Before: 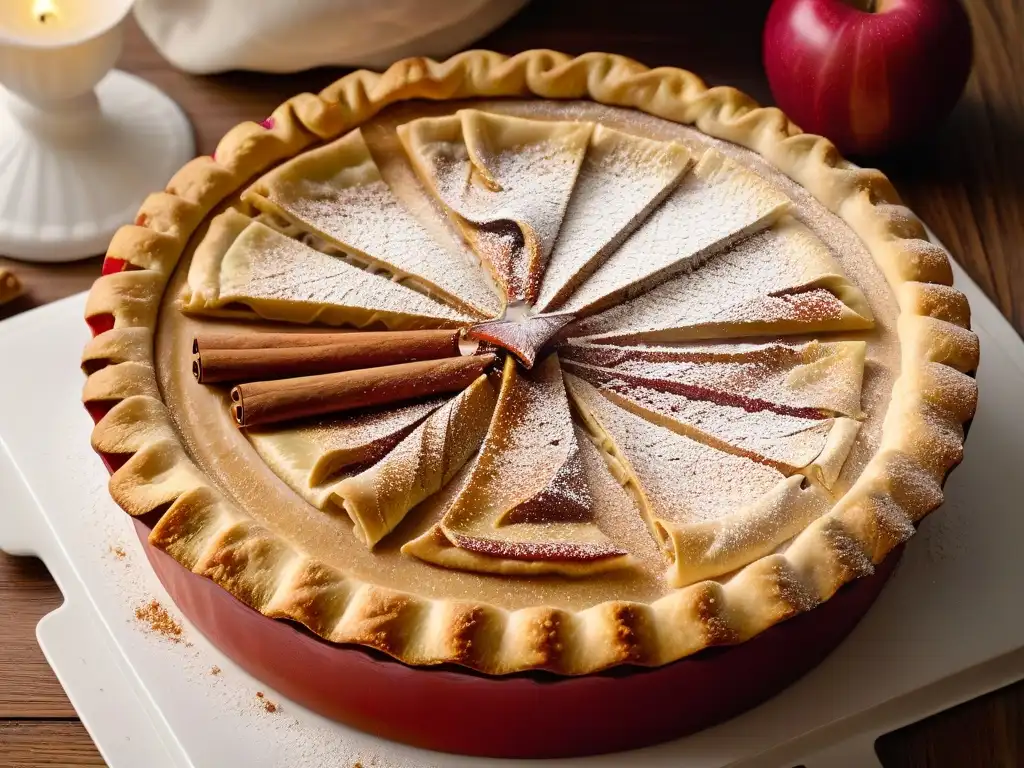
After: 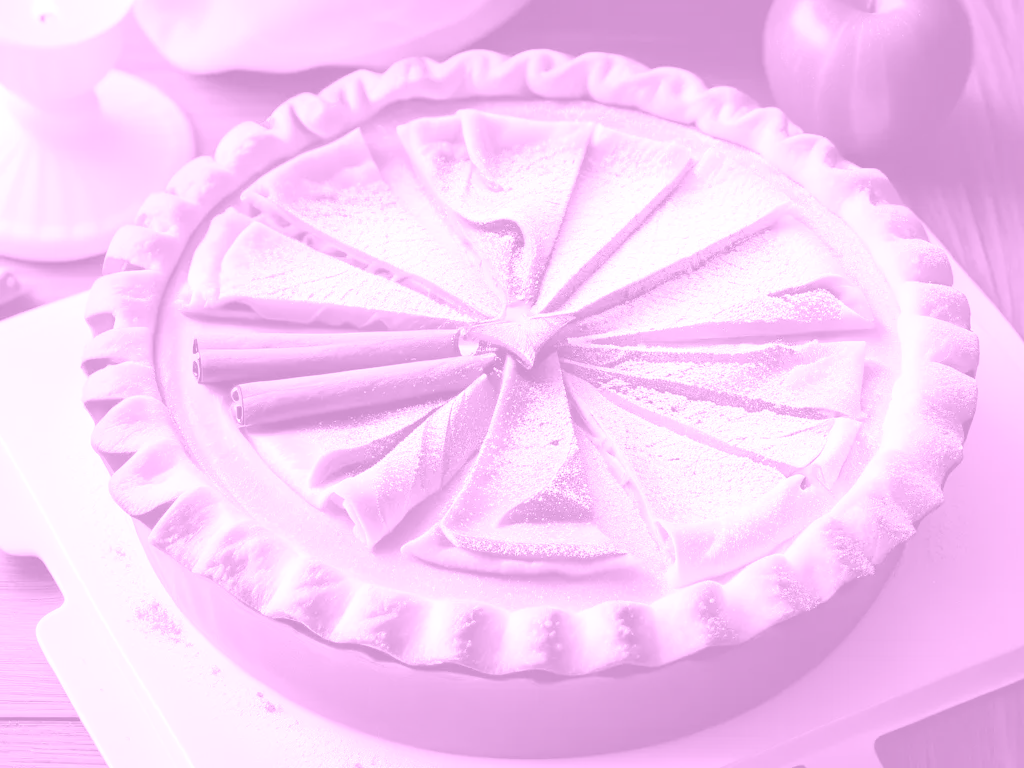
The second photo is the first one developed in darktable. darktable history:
exposure: black level correction 0.001, exposure 1.116 EV, compensate highlight preservation false
color correction: saturation 1.32
colorize: hue 331.2°, saturation 75%, source mix 30.28%, lightness 70.52%, version 1
